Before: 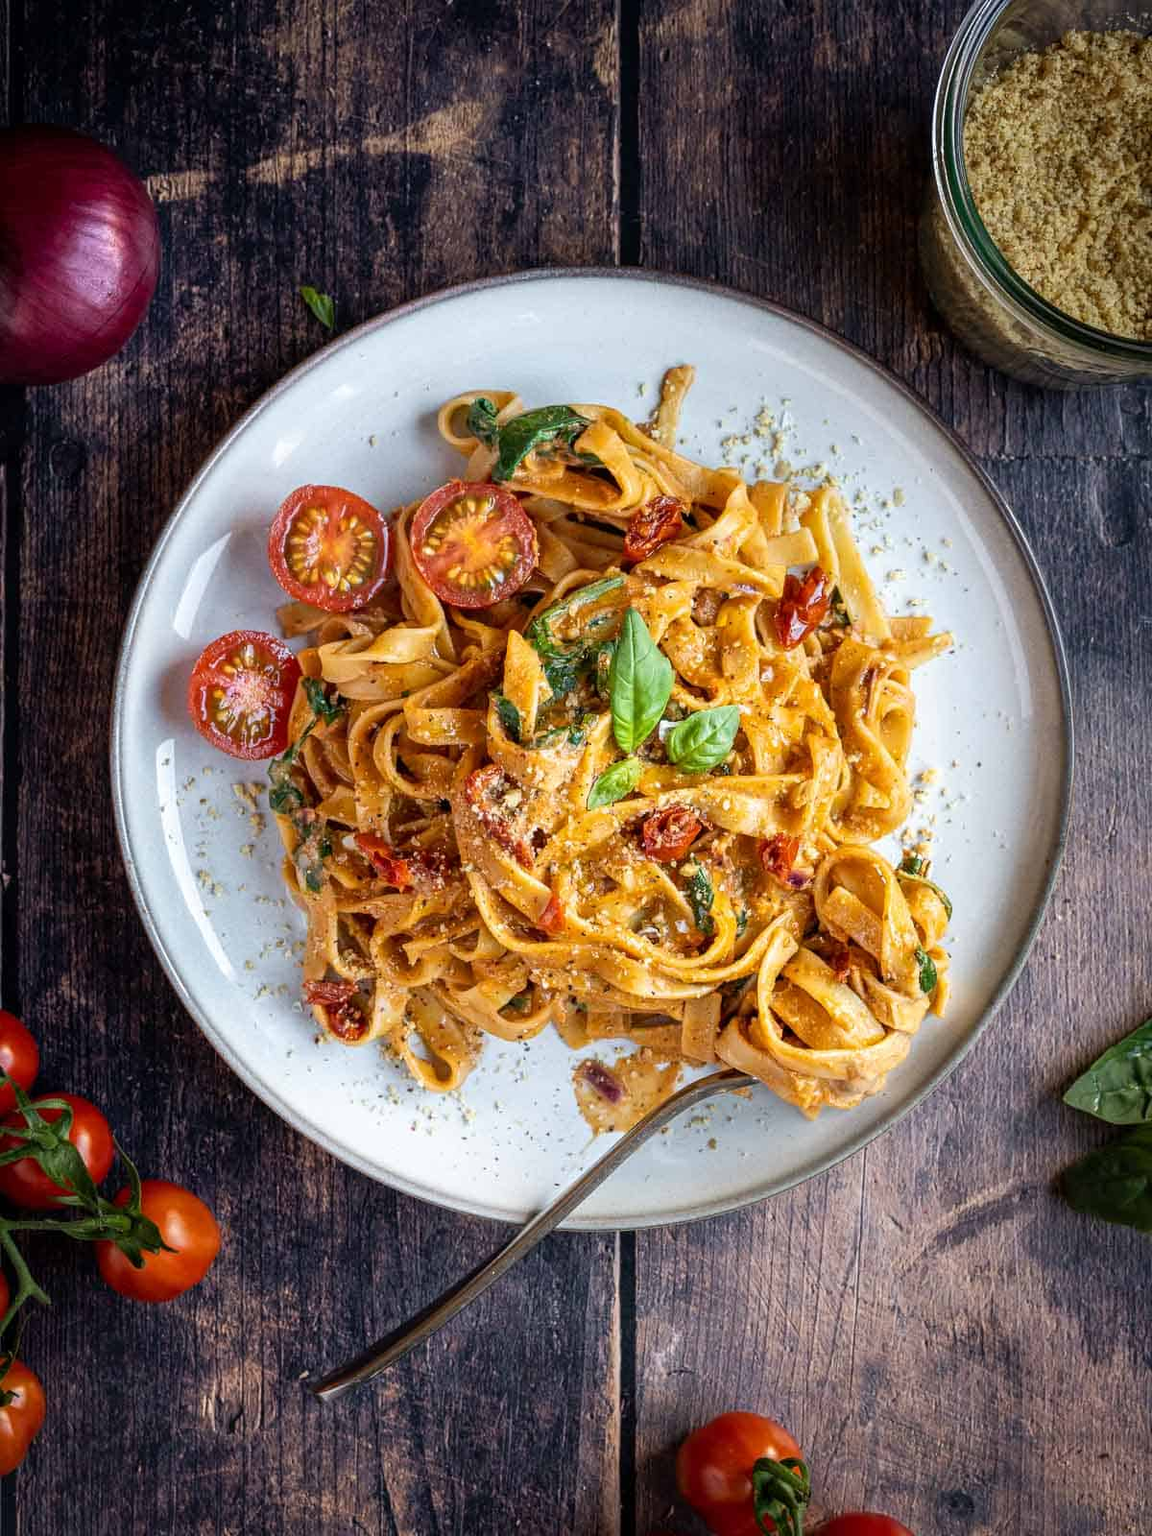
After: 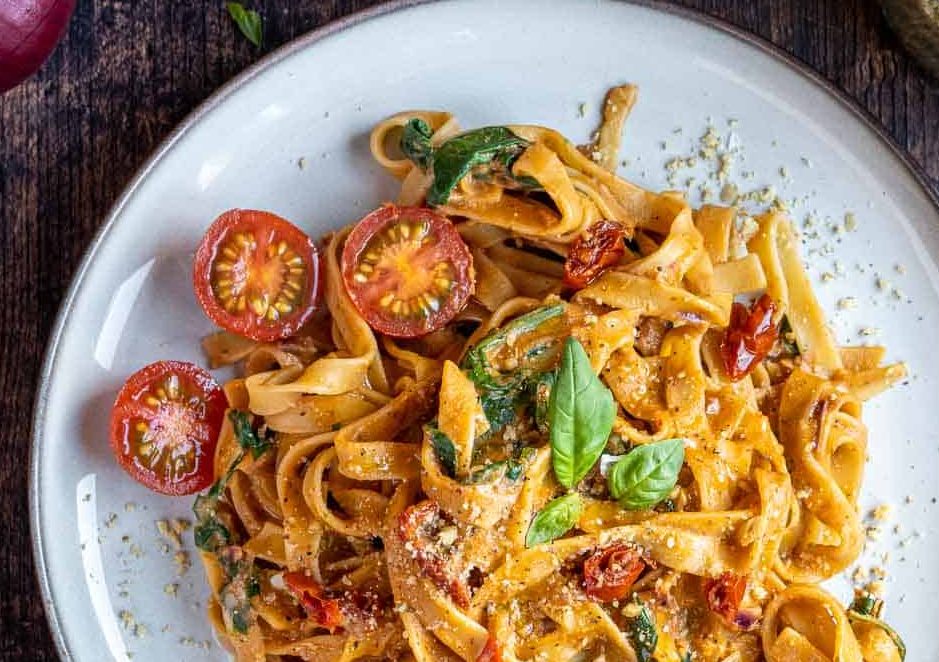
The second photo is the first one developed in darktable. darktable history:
crop: left 7.246%, top 18.559%, right 14.444%, bottom 40.007%
